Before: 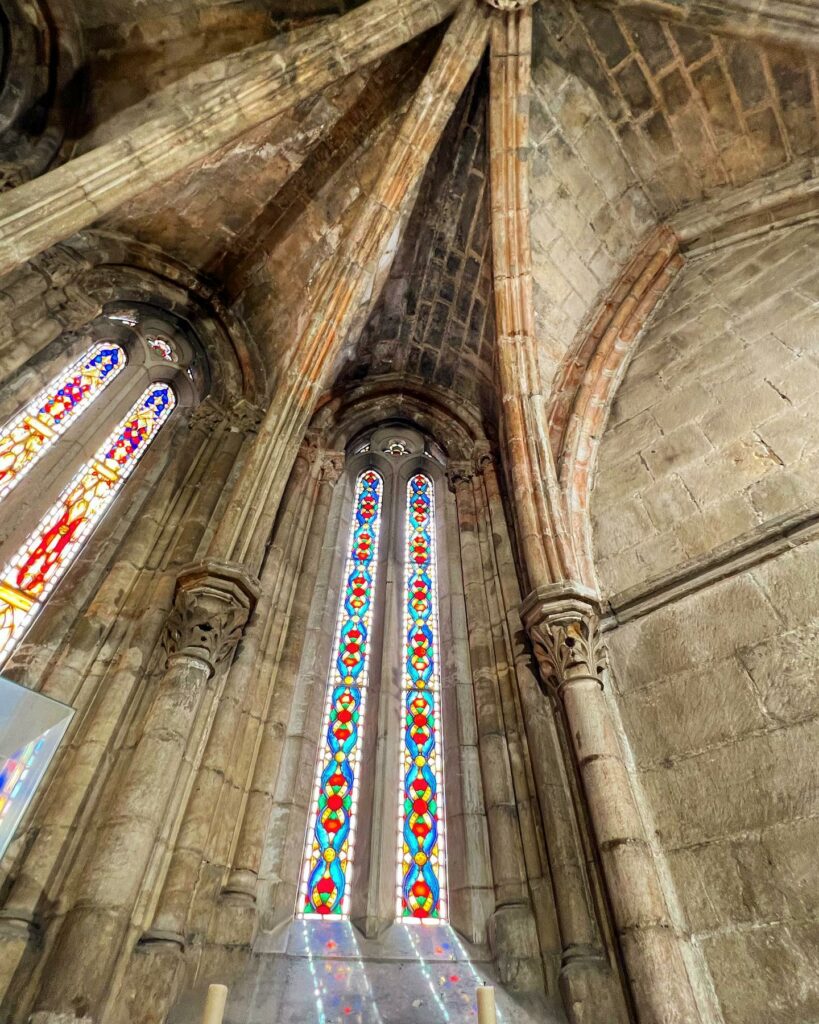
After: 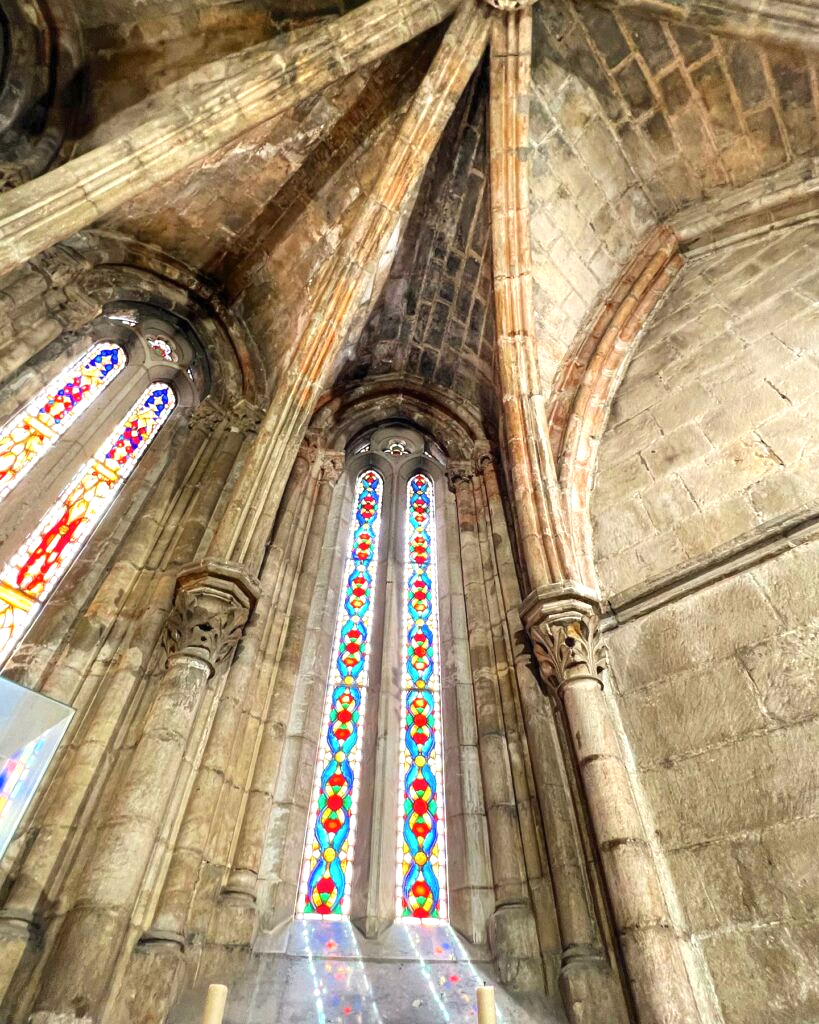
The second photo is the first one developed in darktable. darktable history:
exposure: exposure 0.611 EV, compensate highlight preservation false
shadows and highlights: shadows 61.36, white point adjustment 0.436, highlights -34.36, compress 83.86%, highlights color adjustment 89.62%
